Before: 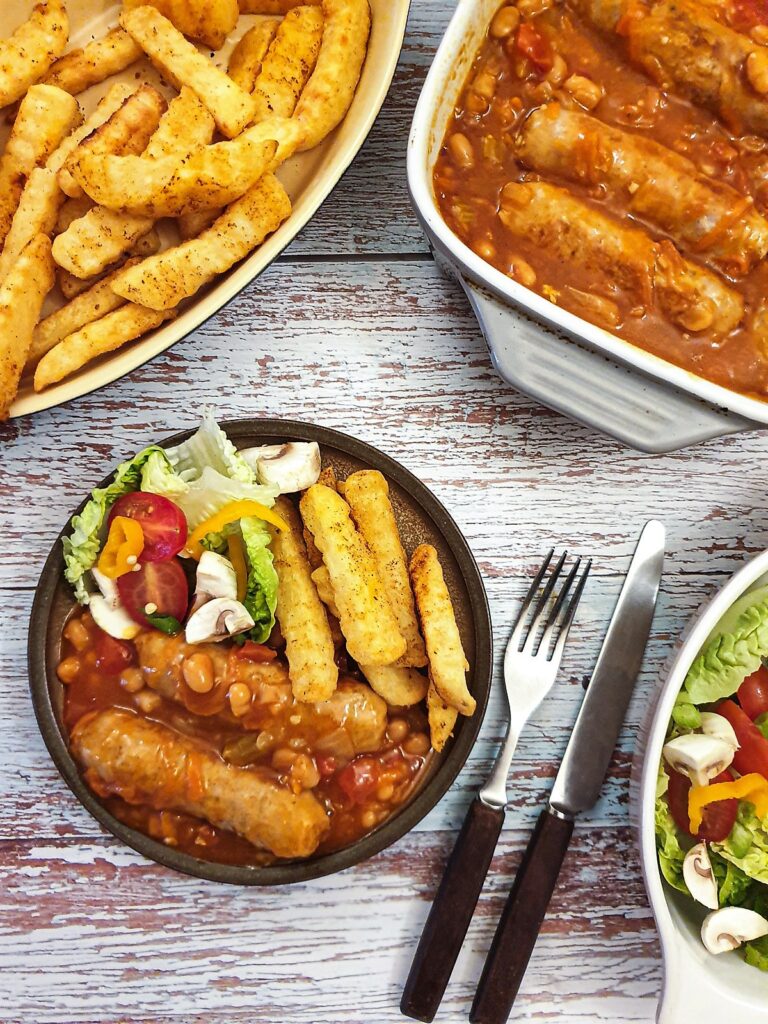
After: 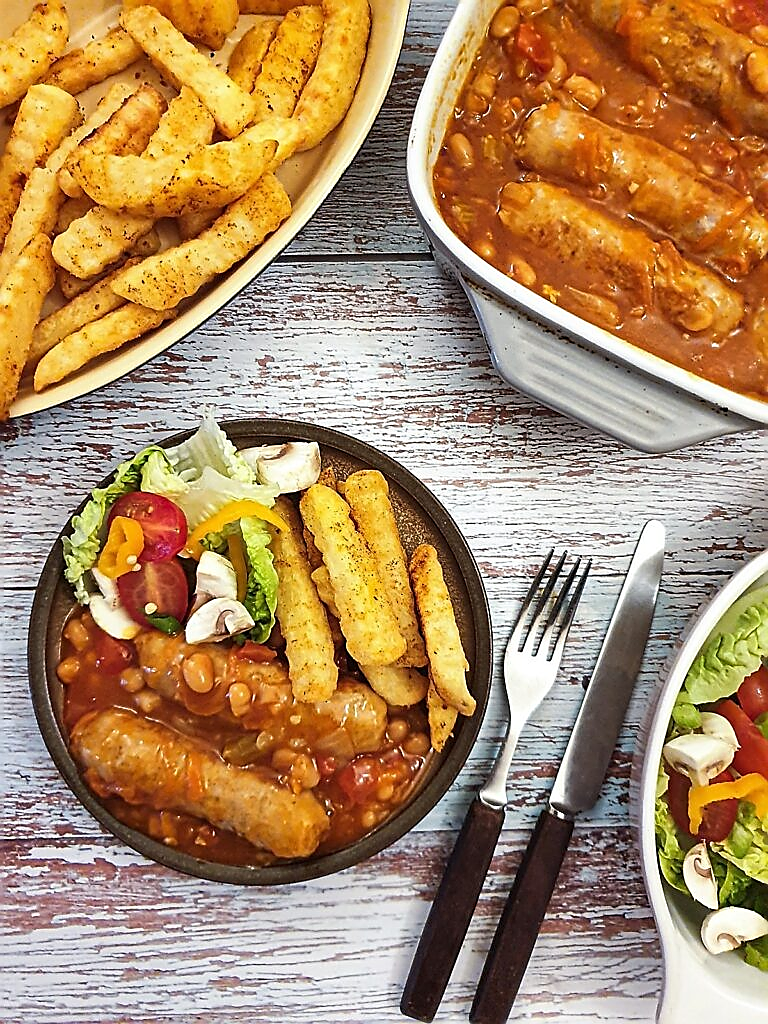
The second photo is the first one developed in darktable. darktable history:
sharpen: radius 1.355, amount 1.263, threshold 0.617
